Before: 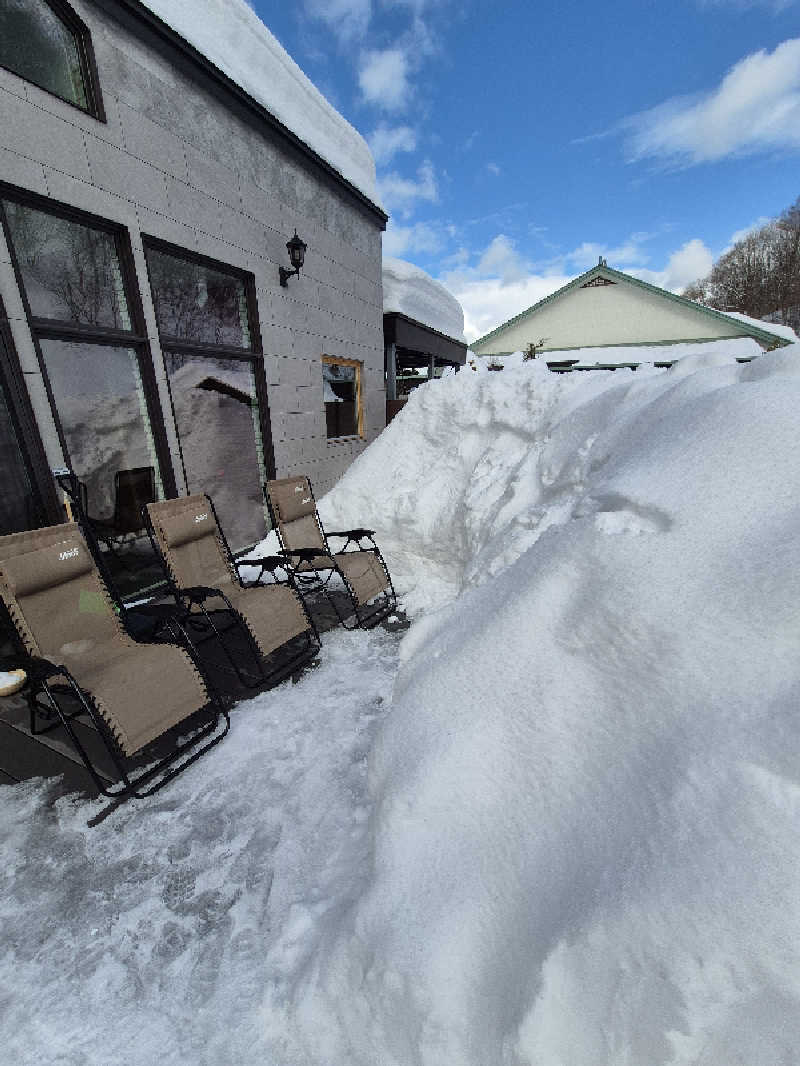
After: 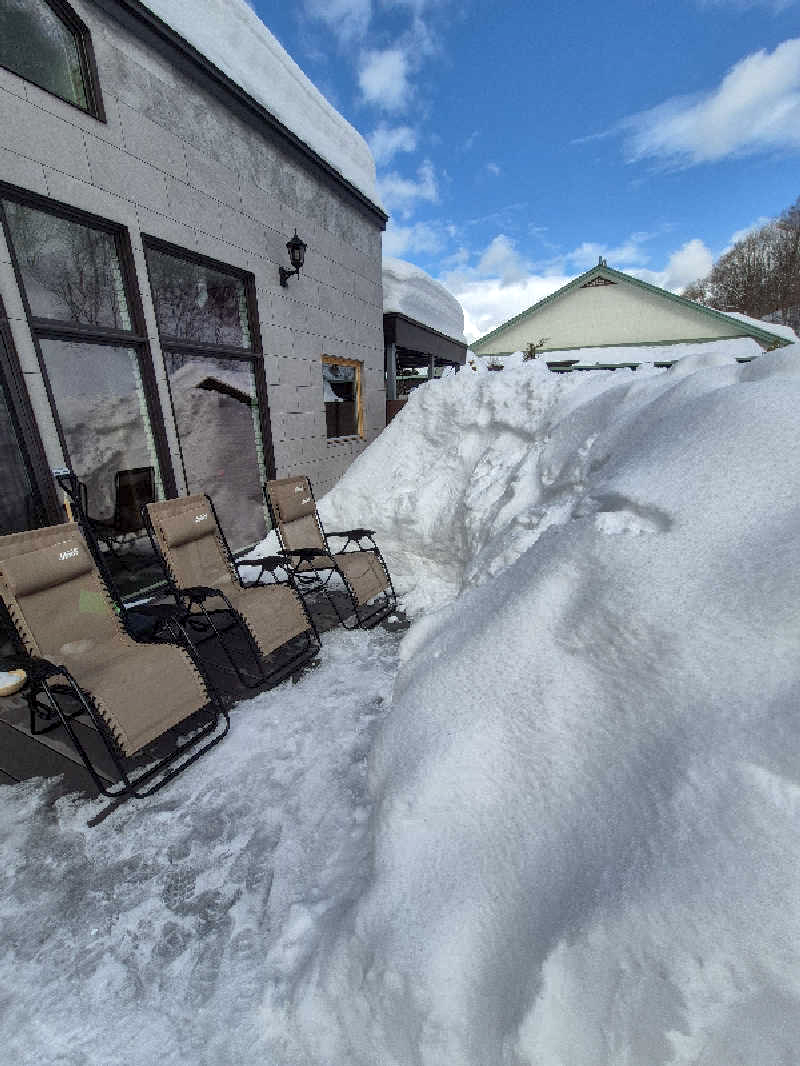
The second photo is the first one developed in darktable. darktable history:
shadows and highlights: on, module defaults
local contrast: on, module defaults
exposure: exposure 0.127 EV, compensate highlight preservation false
